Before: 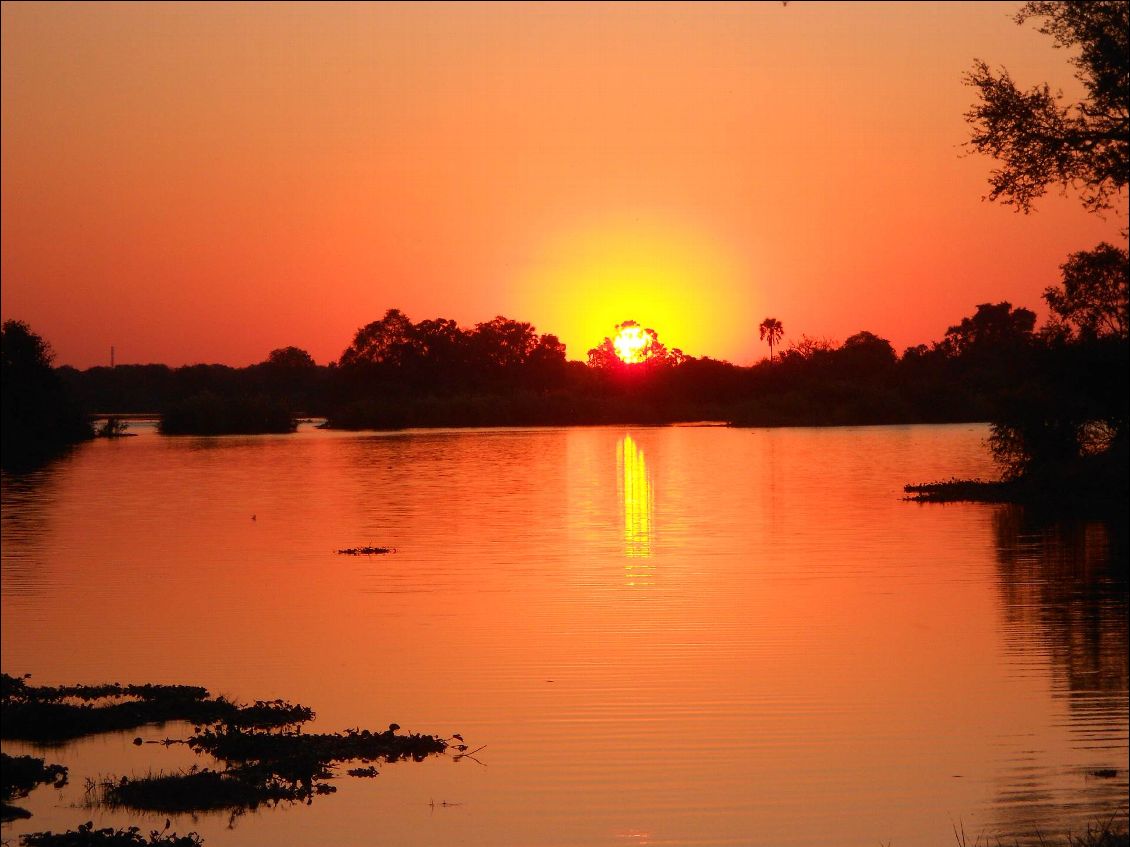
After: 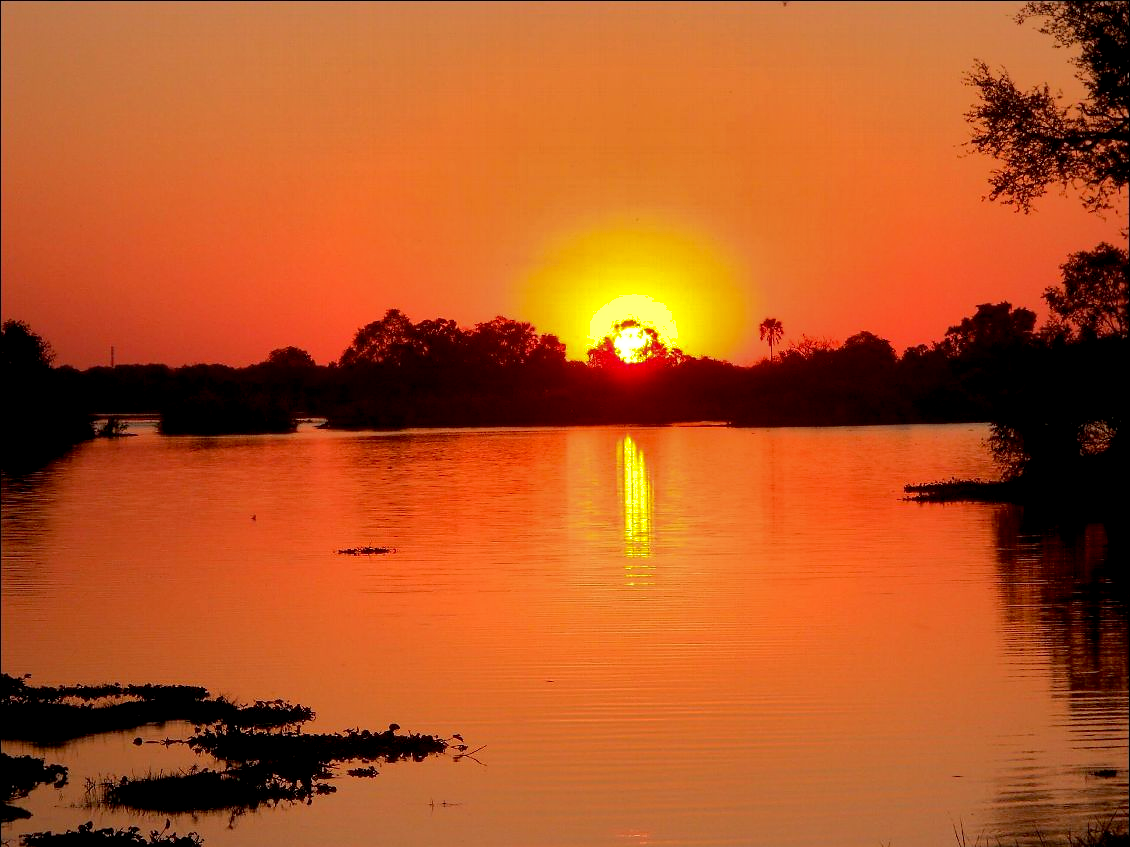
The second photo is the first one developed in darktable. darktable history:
sharpen: radius 0.988, threshold 0.936
exposure: black level correction 0.007, exposure 0.156 EV, compensate highlight preservation false
shadows and highlights: shadows 25.39, highlights -69.31
